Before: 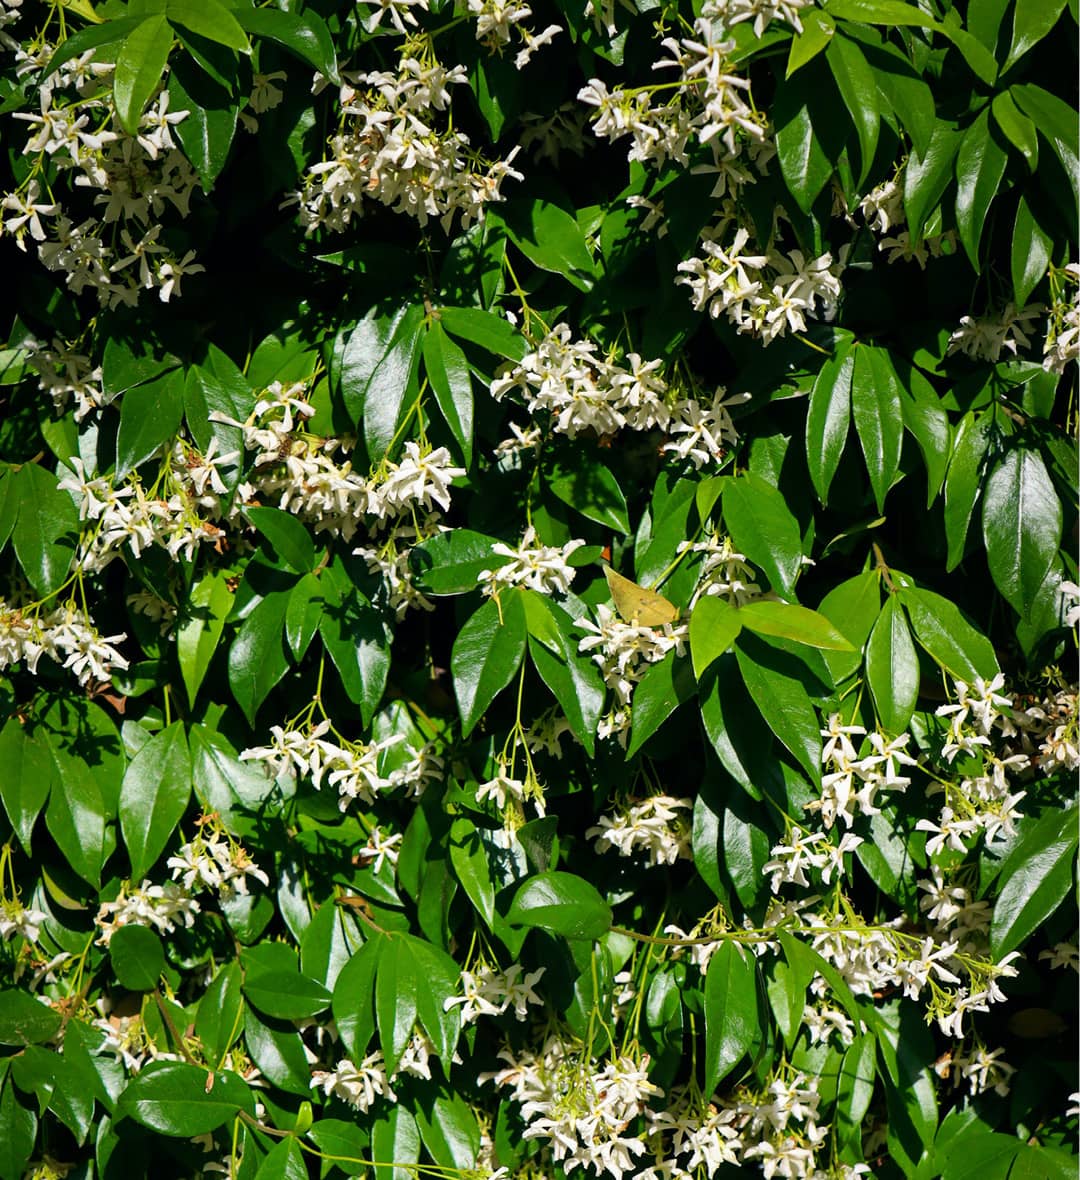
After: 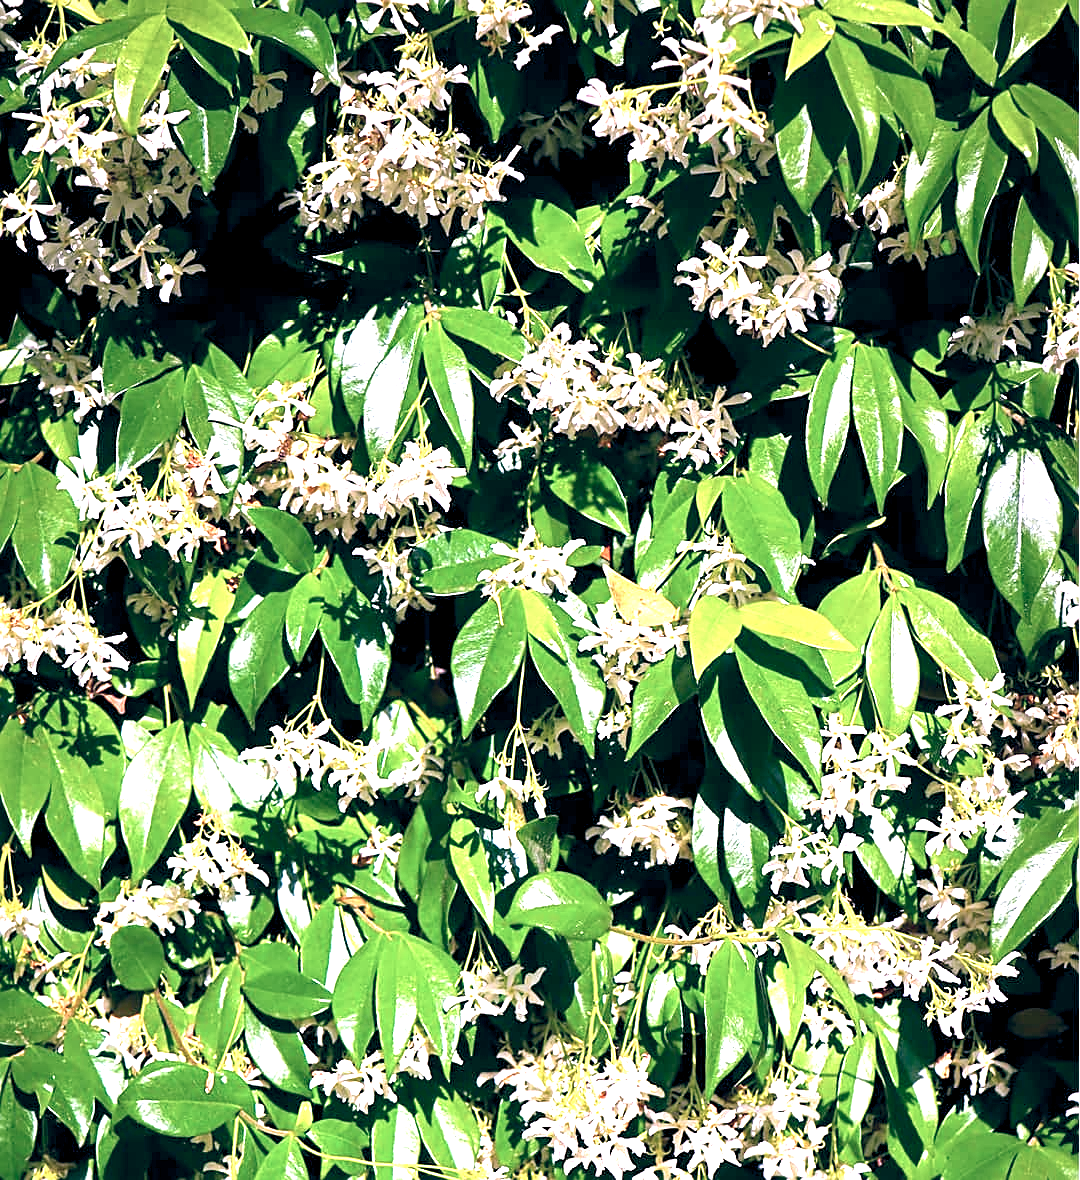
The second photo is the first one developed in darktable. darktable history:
sharpen: on, module defaults
exposure: black level correction 0.001, exposure 1.846 EV, compensate exposure bias true, compensate highlight preservation false
color correction: highlights a* 15.08, highlights b* -24.53
color balance rgb: shadows lift › chroma 2.038%, shadows lift › hue 221.54°, highlights gain › chroma 1.019%, highlights gain › hue 60.03°, global offset › chroma 0.123%, global offset › hue 253.85°, perceptual saturation grading › global saturation 0.257%
